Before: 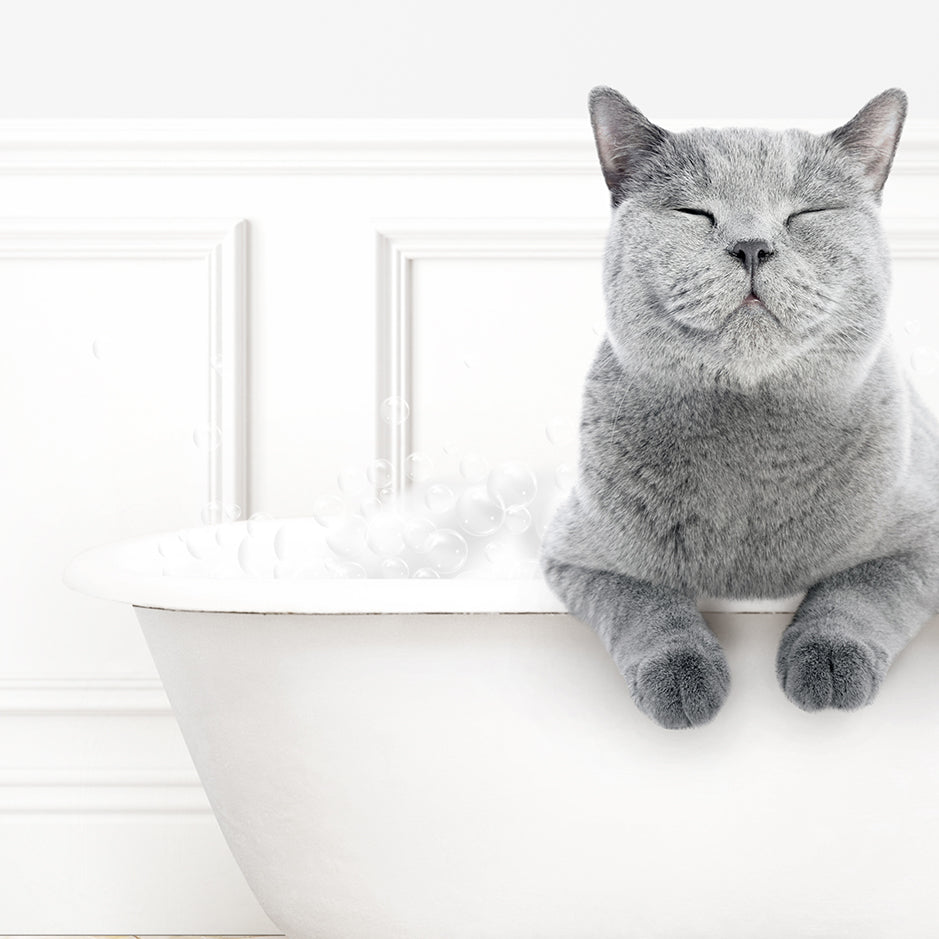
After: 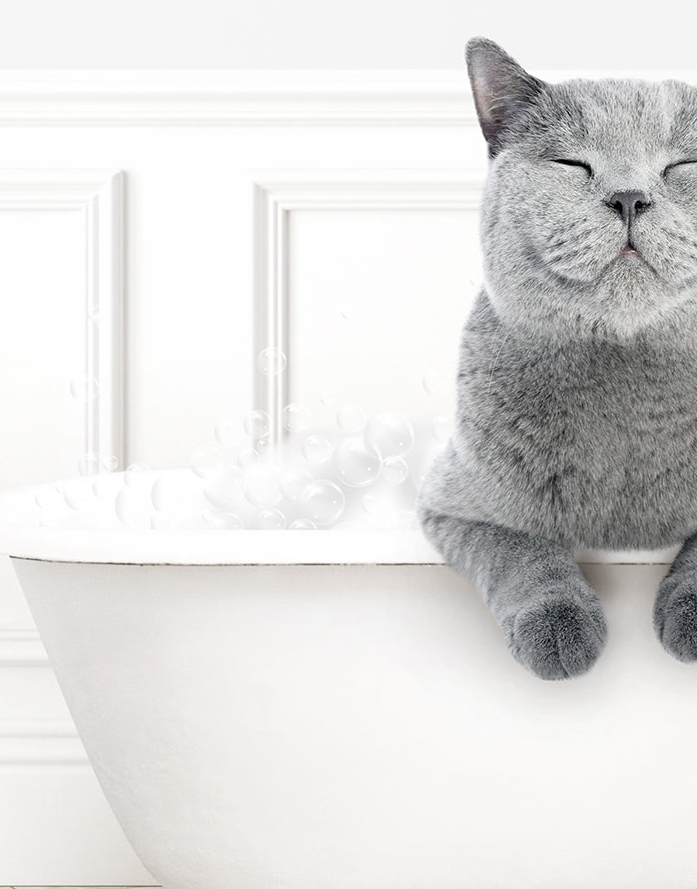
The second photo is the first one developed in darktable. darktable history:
crop and rotate: left 13.211%, top 5.285%, right 12.556%
